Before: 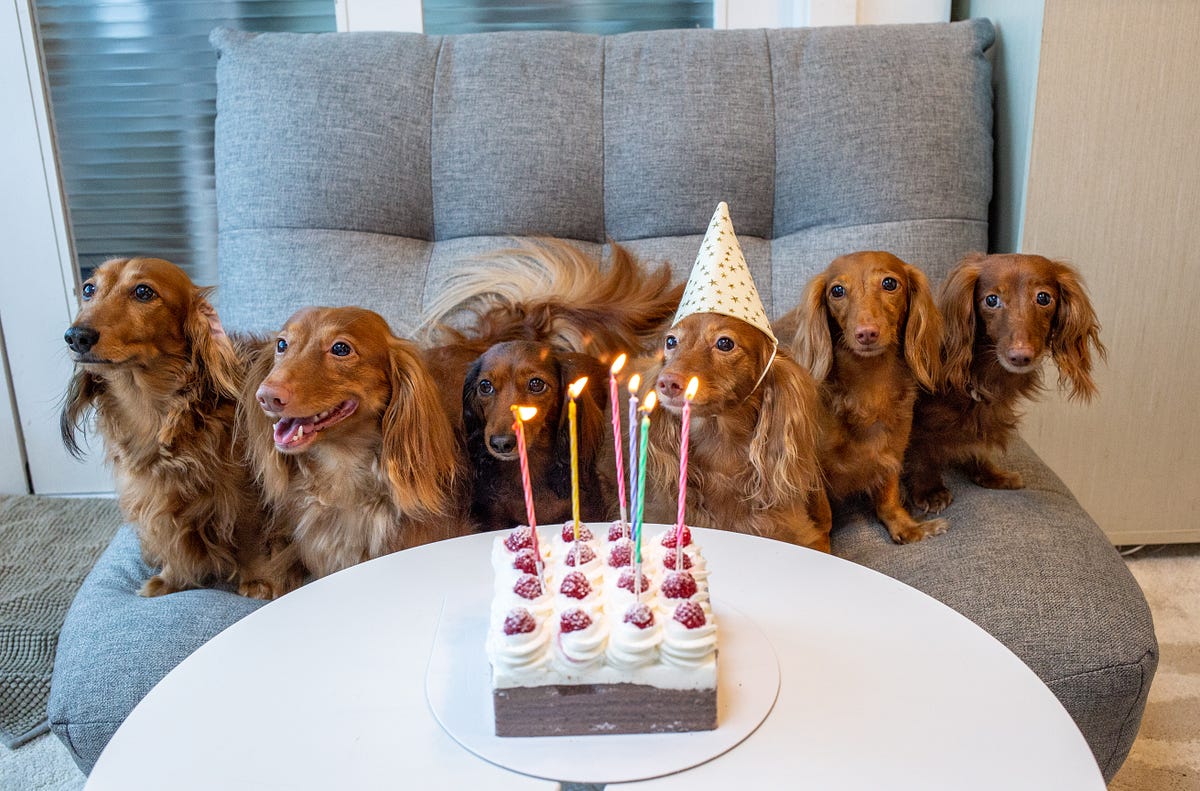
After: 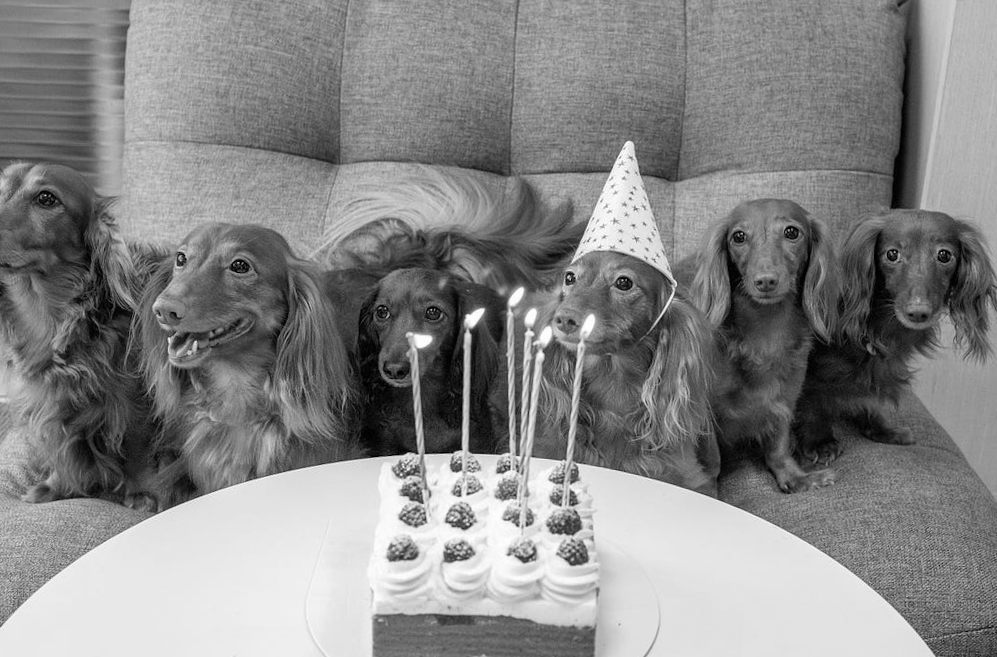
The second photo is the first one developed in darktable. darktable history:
crop and rotate: angle -3.27°, left 5.211%, top 5.211%, right 4.607%, bottom 4.607%
color correction: saturation 0.85
monochrome: on, module defaults
